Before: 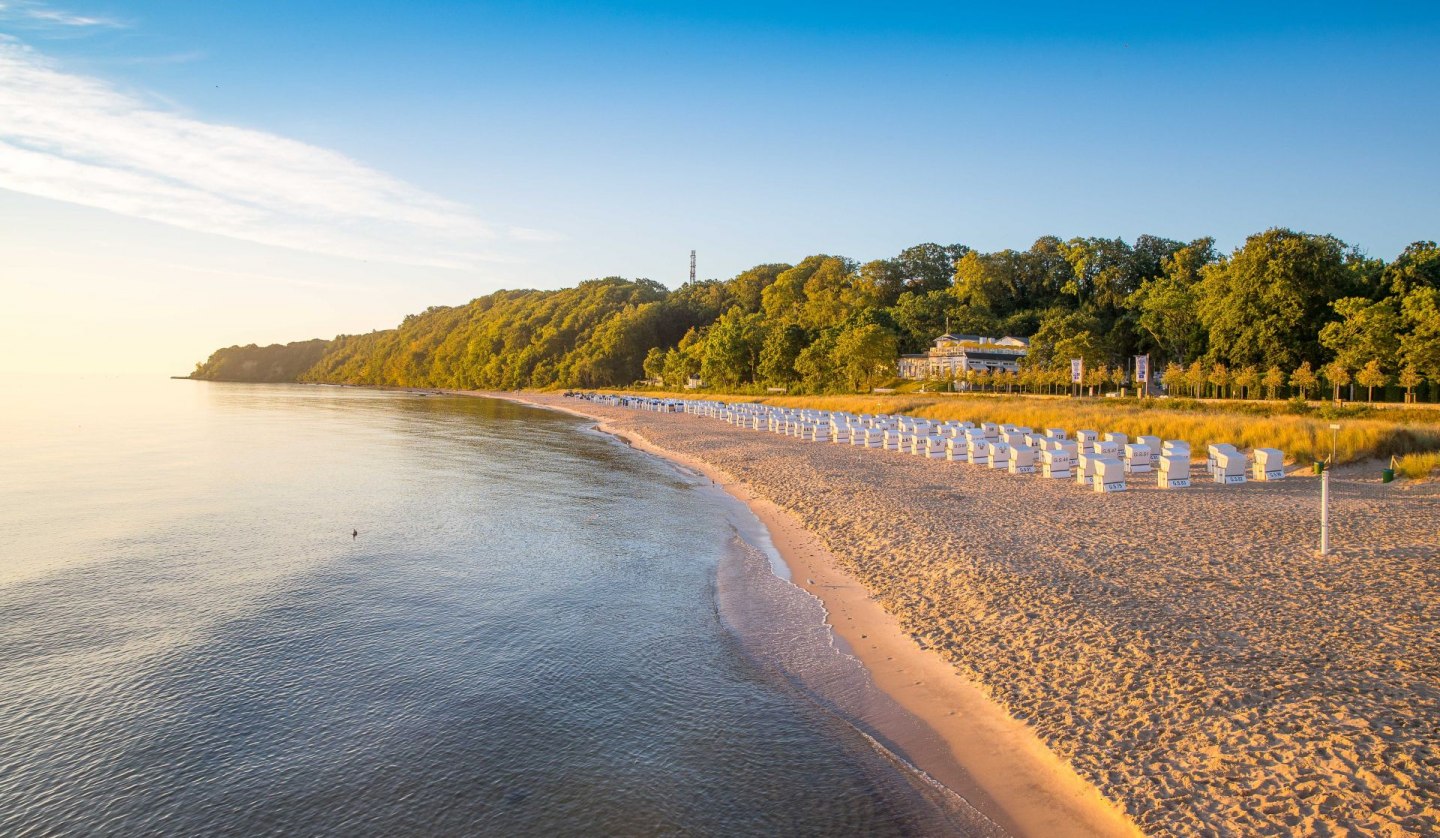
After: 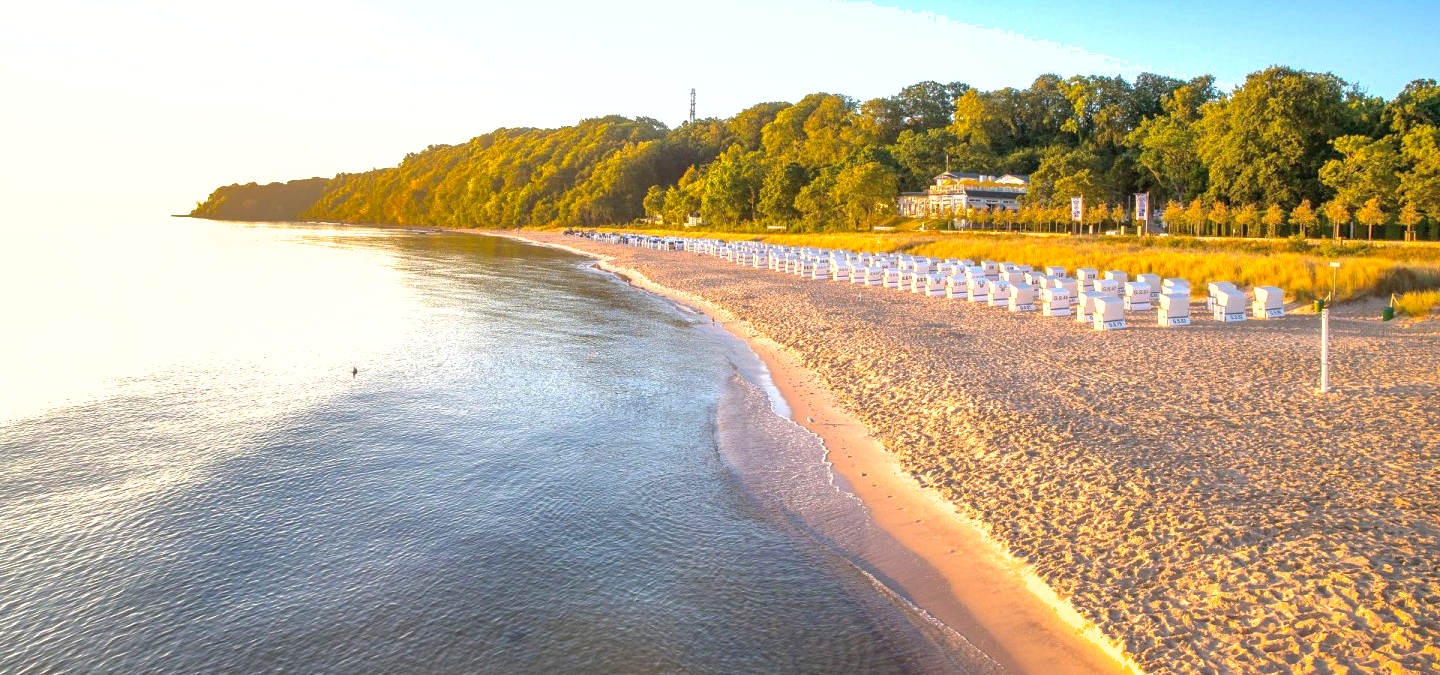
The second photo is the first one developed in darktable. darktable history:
crop and rotate: top 19.439%
exposure: black level correction 0, exposure 0.868 EV, compensate highlight preservation false
shadows and highlights: shadows color adjustment 97.99%, highlights color adjustment 58.77%
